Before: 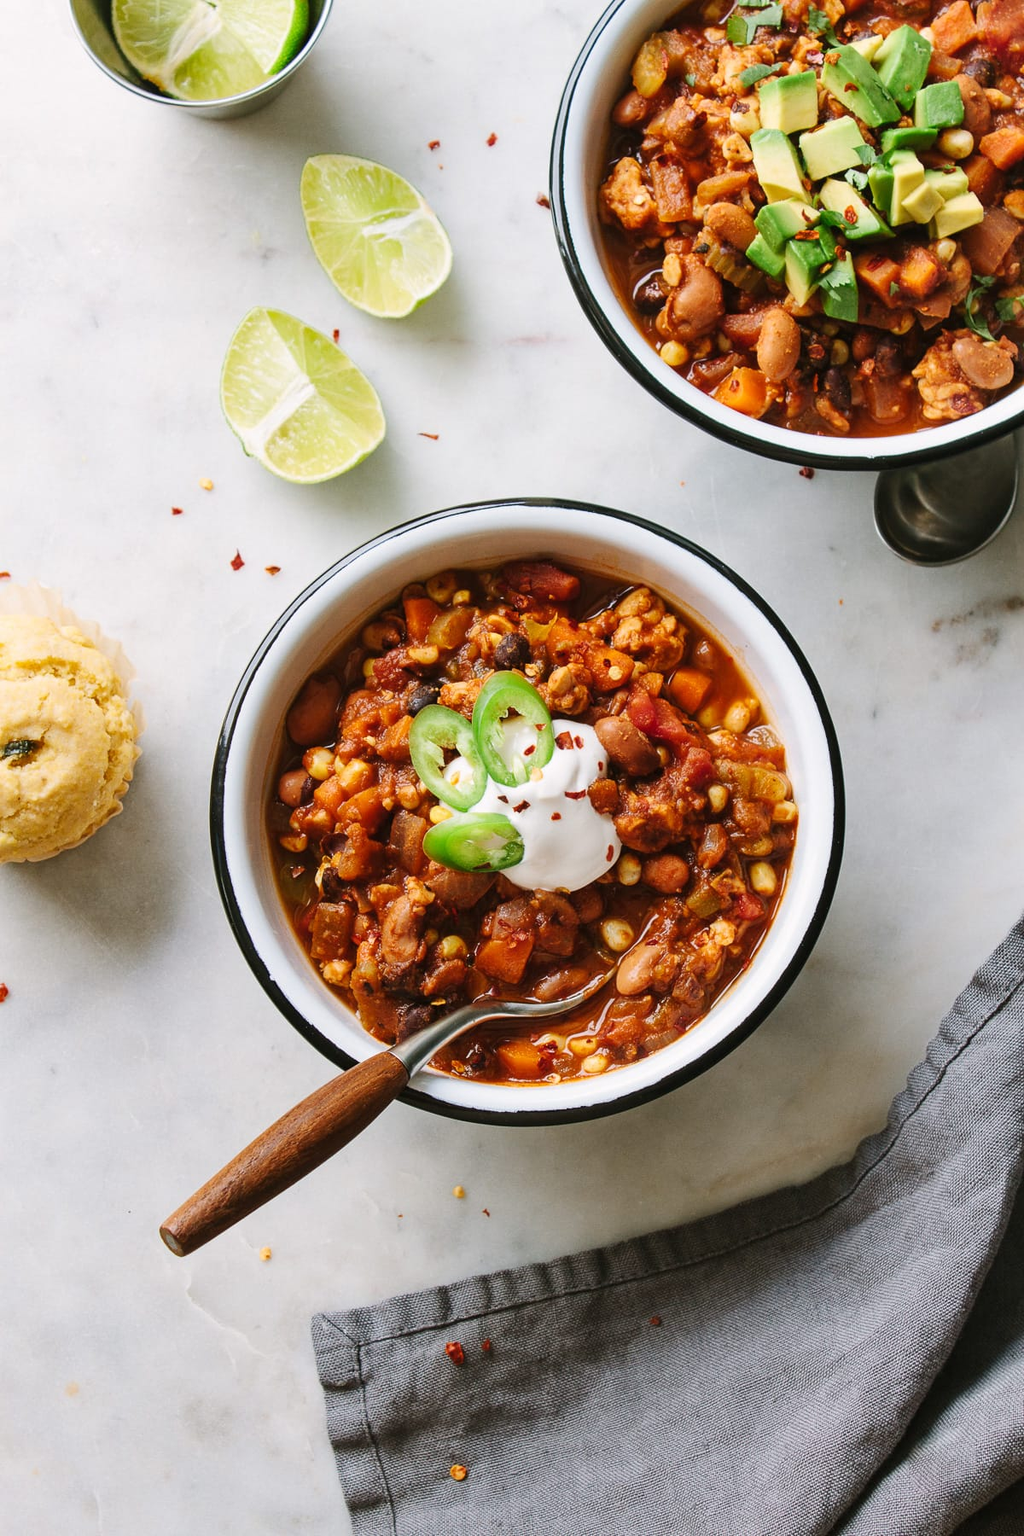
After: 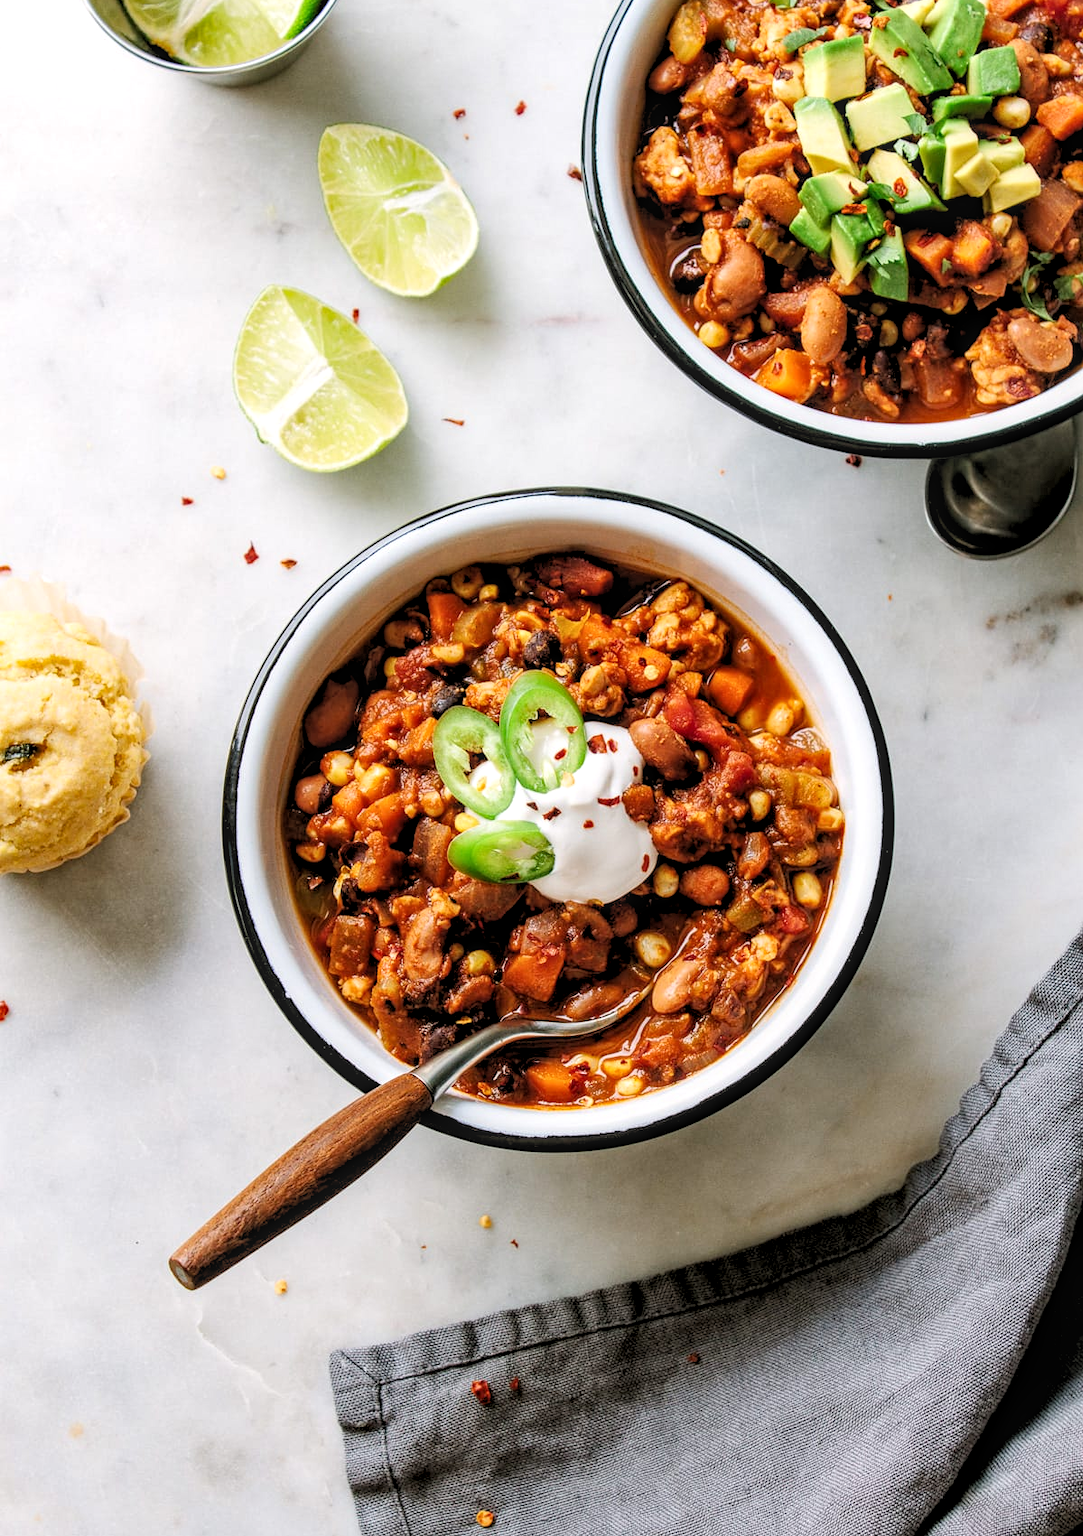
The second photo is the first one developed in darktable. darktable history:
local contrast: on, module defaults
crop and rotate: top 2.479%, bottom 3.018%
rgb levels: levels [[0.013, 0.434, 0.89], [0, 0.5, 1], [0, 0.5, 1]]
